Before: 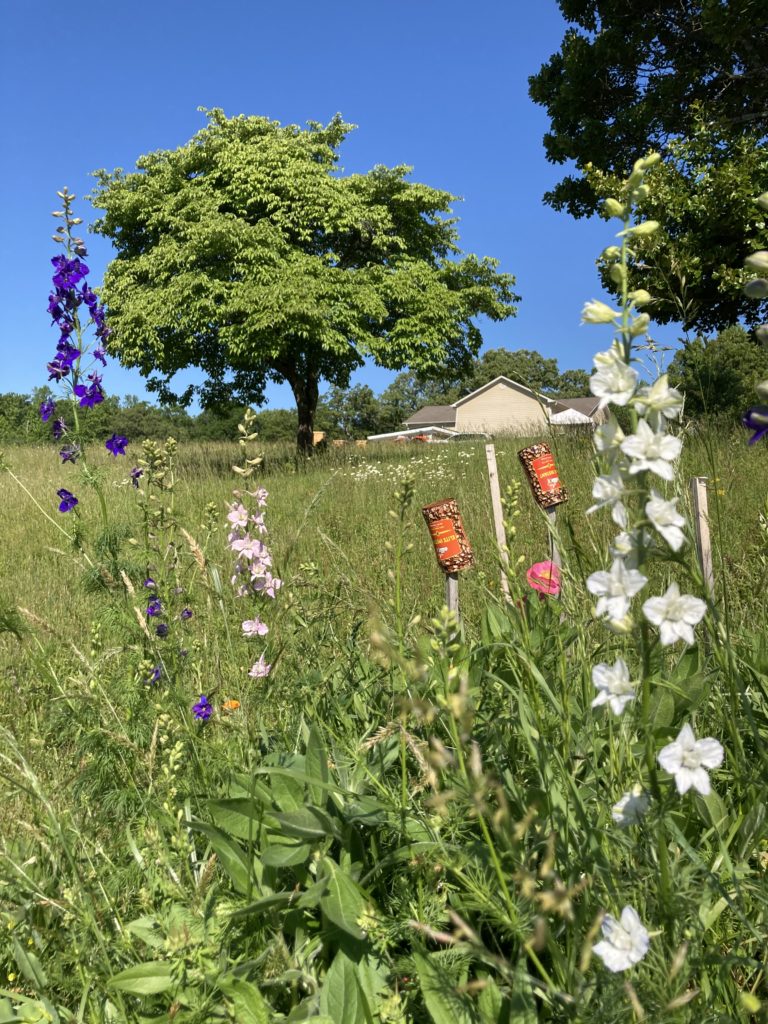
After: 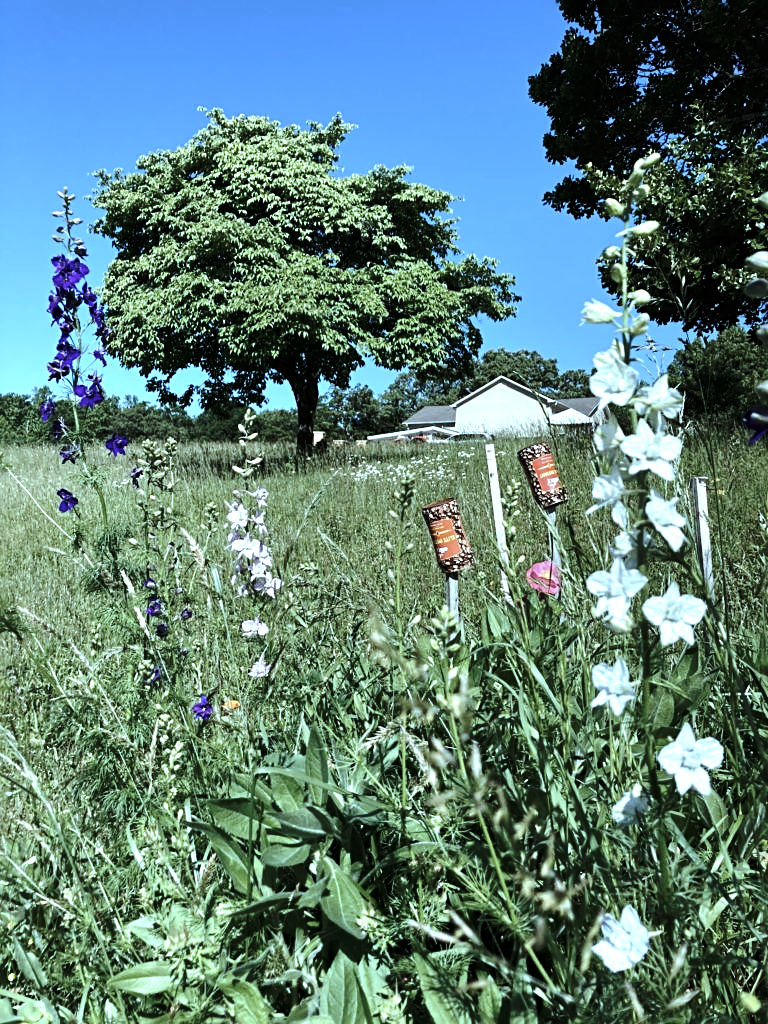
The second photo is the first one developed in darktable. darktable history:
sharpen: radius 2.529, amount 0.323
base curve: curves: ch0 [(0, 0) (0.073, 0.04) (0.157, 0.139) (0.492, 0.492) (0.758, 0.758) (1, 1)], preserve colors none
tone equalizer: -8 EV -0.75 EV, -7 EV -0.7 EV, -6 EV -0.6 EV, -5 EV -0.4 EV, -3 EV 0.4 EV, -2 EV 0.6 EV, -1 EV 0.7 EV, +0 EV 0.75 EV, edges refinement/feathering 500, mask exposure compensation -1.57 EV, preserve details no
white balance: red 0.926, green 1.003, blue 1.133
color correction: highlights a* -12.64, highlights b* -18.1, saturation 0.7
